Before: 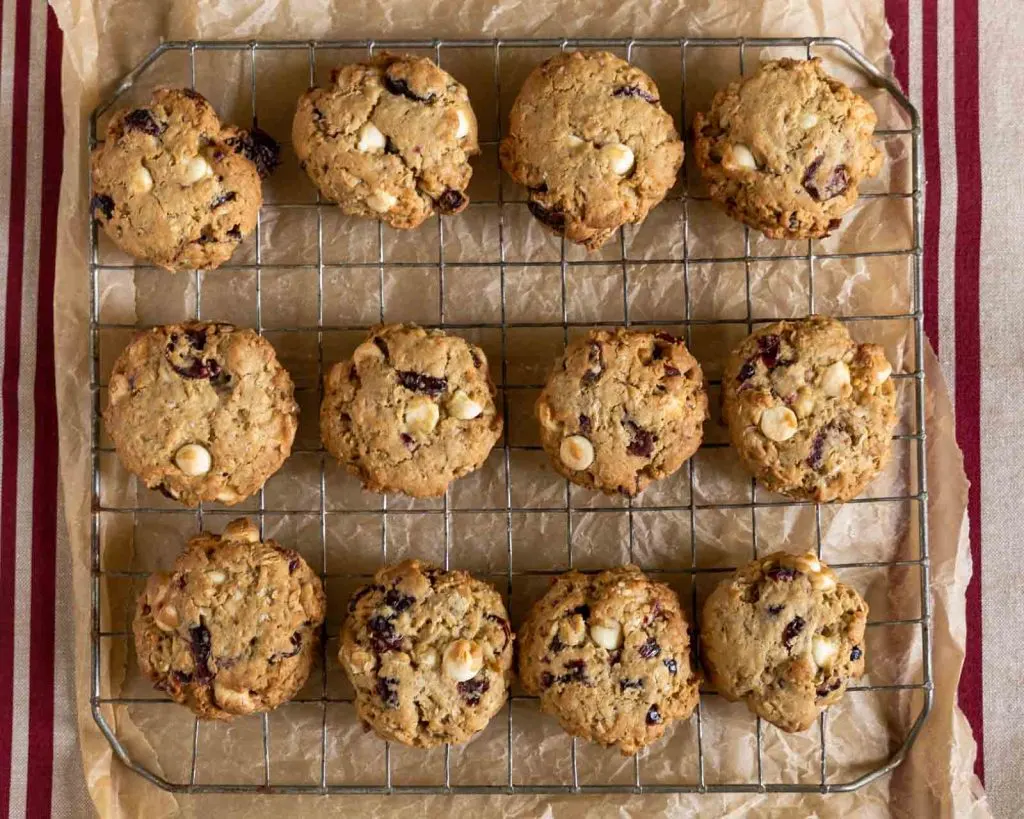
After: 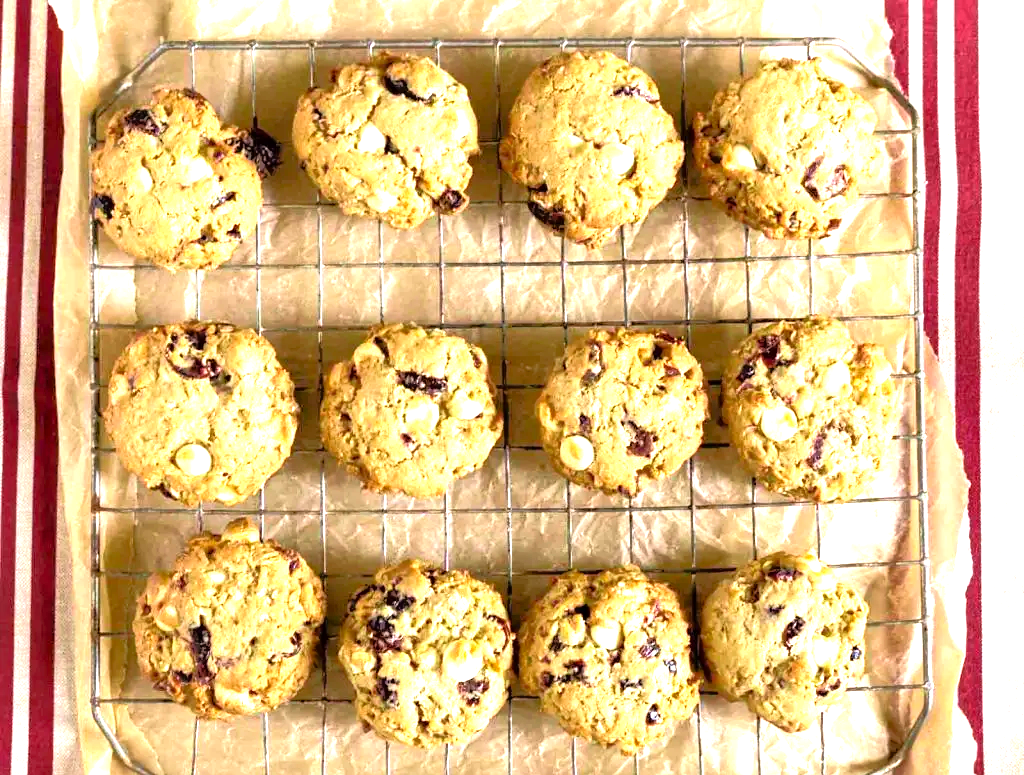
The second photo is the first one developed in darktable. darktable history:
crop and rotate: top 0.011%, bottom 5.268%
exposure: black level correction 0.001, exposure 1.814 EV, compensate highlight preservation false
tone equalizer: -8 EV -1.85 EV, -7 EV -1.12 EV, -6 EV -1.64 EV, edges refinement/feathering 500, mask exposure compensation -1.57 EV, preserve details no
color zones: curves: ch2 [(0, 0.5) (0.143, 0.517) (0.286, 0.571) (0.429, 0.522) (0.571, 0.5) (0.714, 0.5) (0.857, 0.5) (1, 0.5)]
